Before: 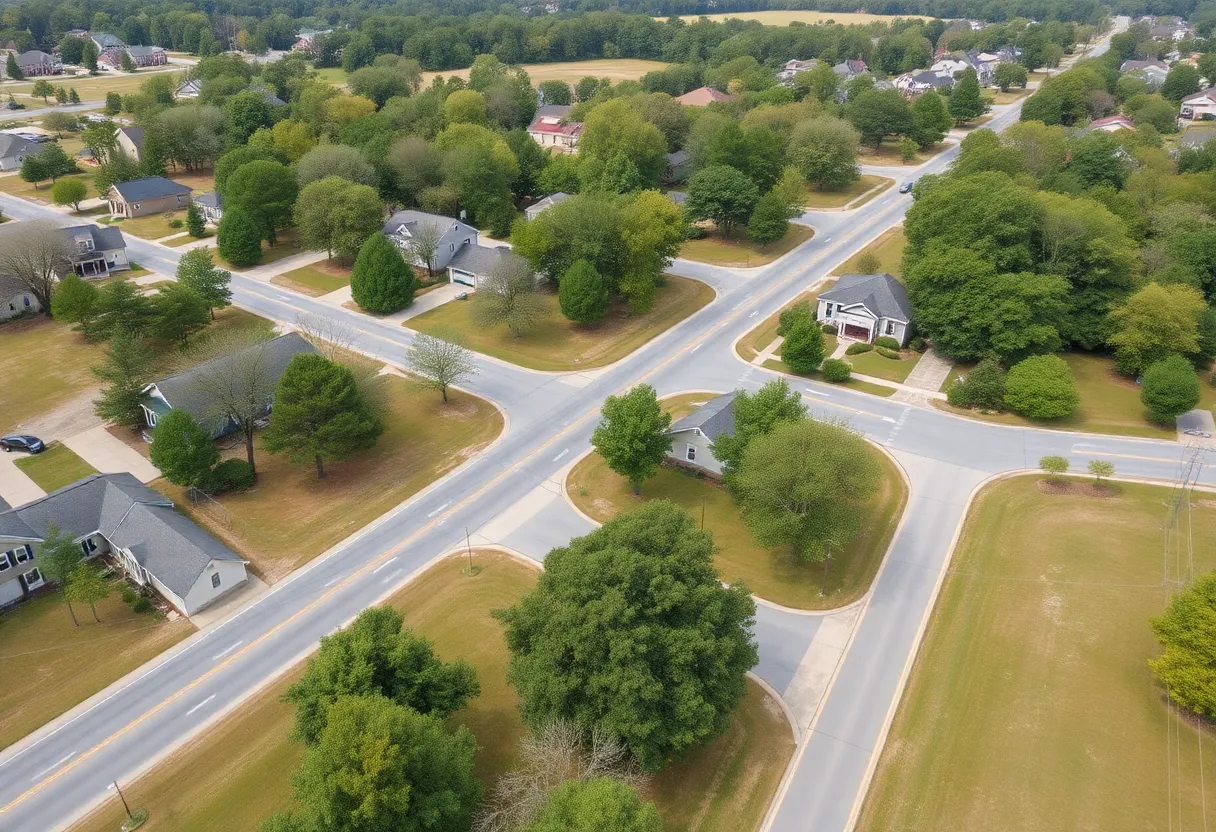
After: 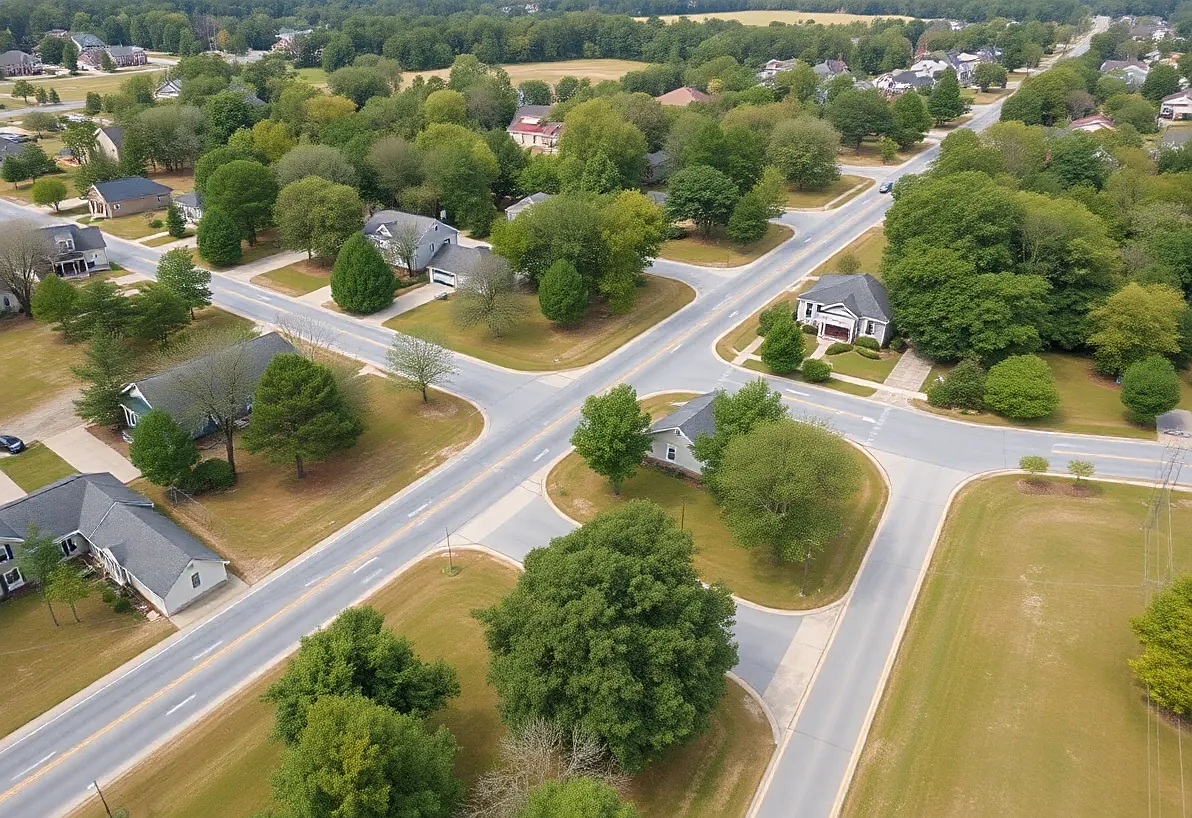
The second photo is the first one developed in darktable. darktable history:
crop: left 1.645%, right 0.278%, bottom 1.642%
sharpen: on, module defaults
